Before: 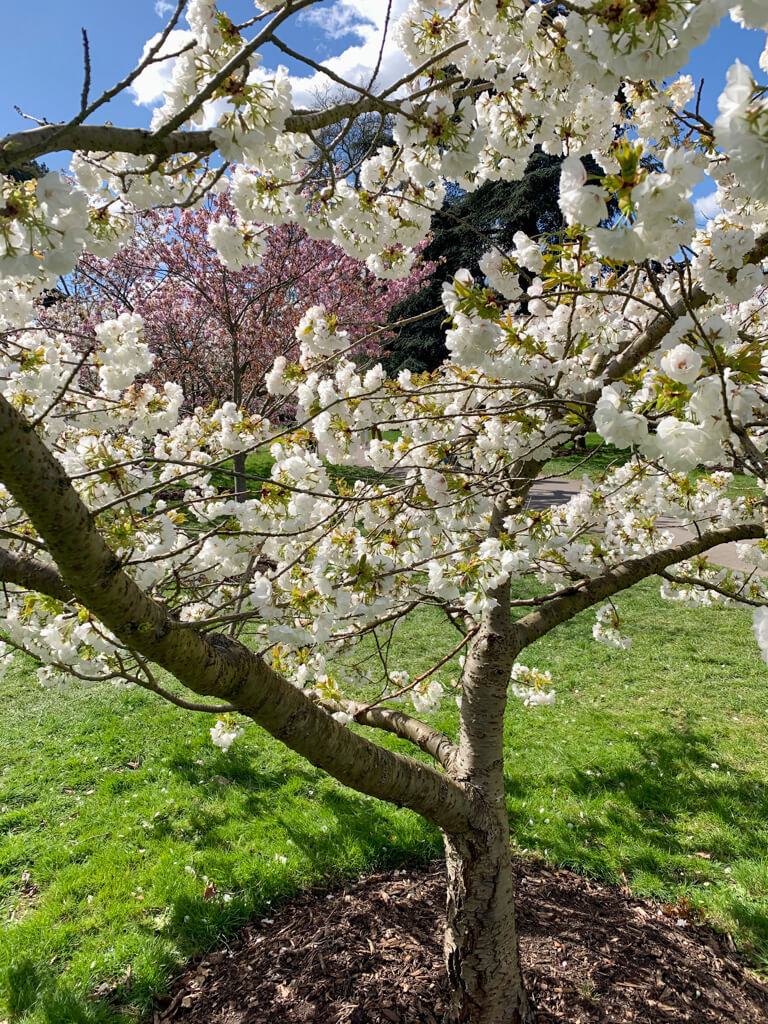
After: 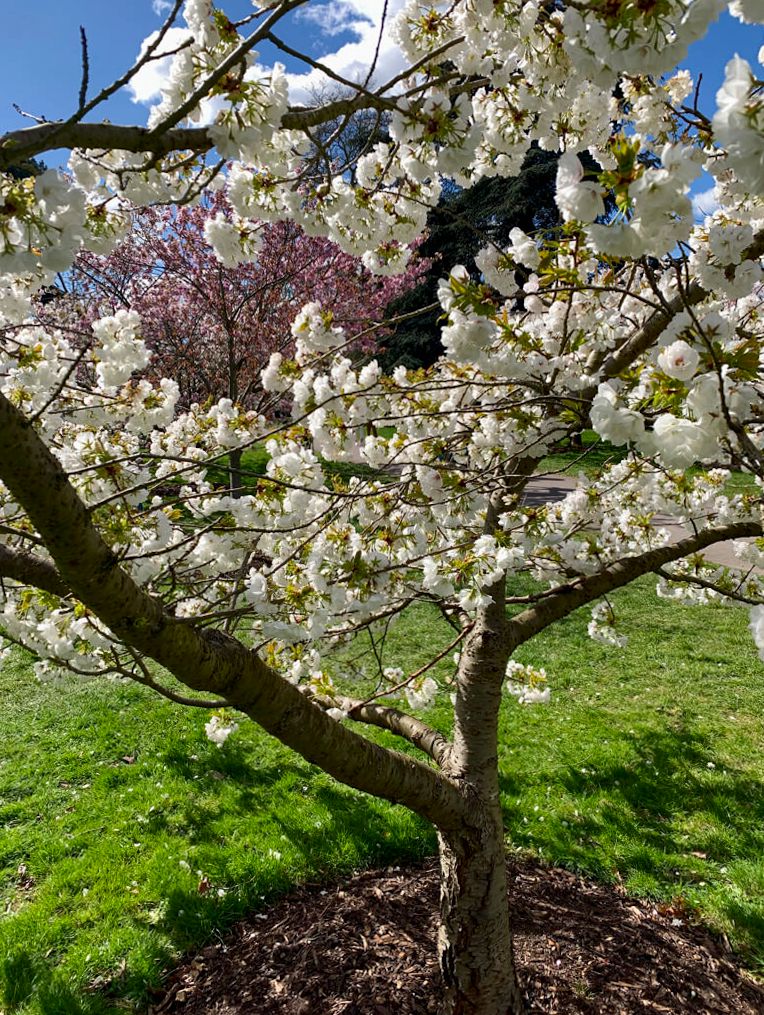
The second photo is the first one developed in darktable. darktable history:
contrast brightness saturation: contrast 0.07, brightness -0.13, saturation 0.06
rotate and perspective: rotation 0.192°, lens shift (horizontal) -0.015, crop left 0.005, crop right 0.996, crop top 0.006, crop bottom 0.99
